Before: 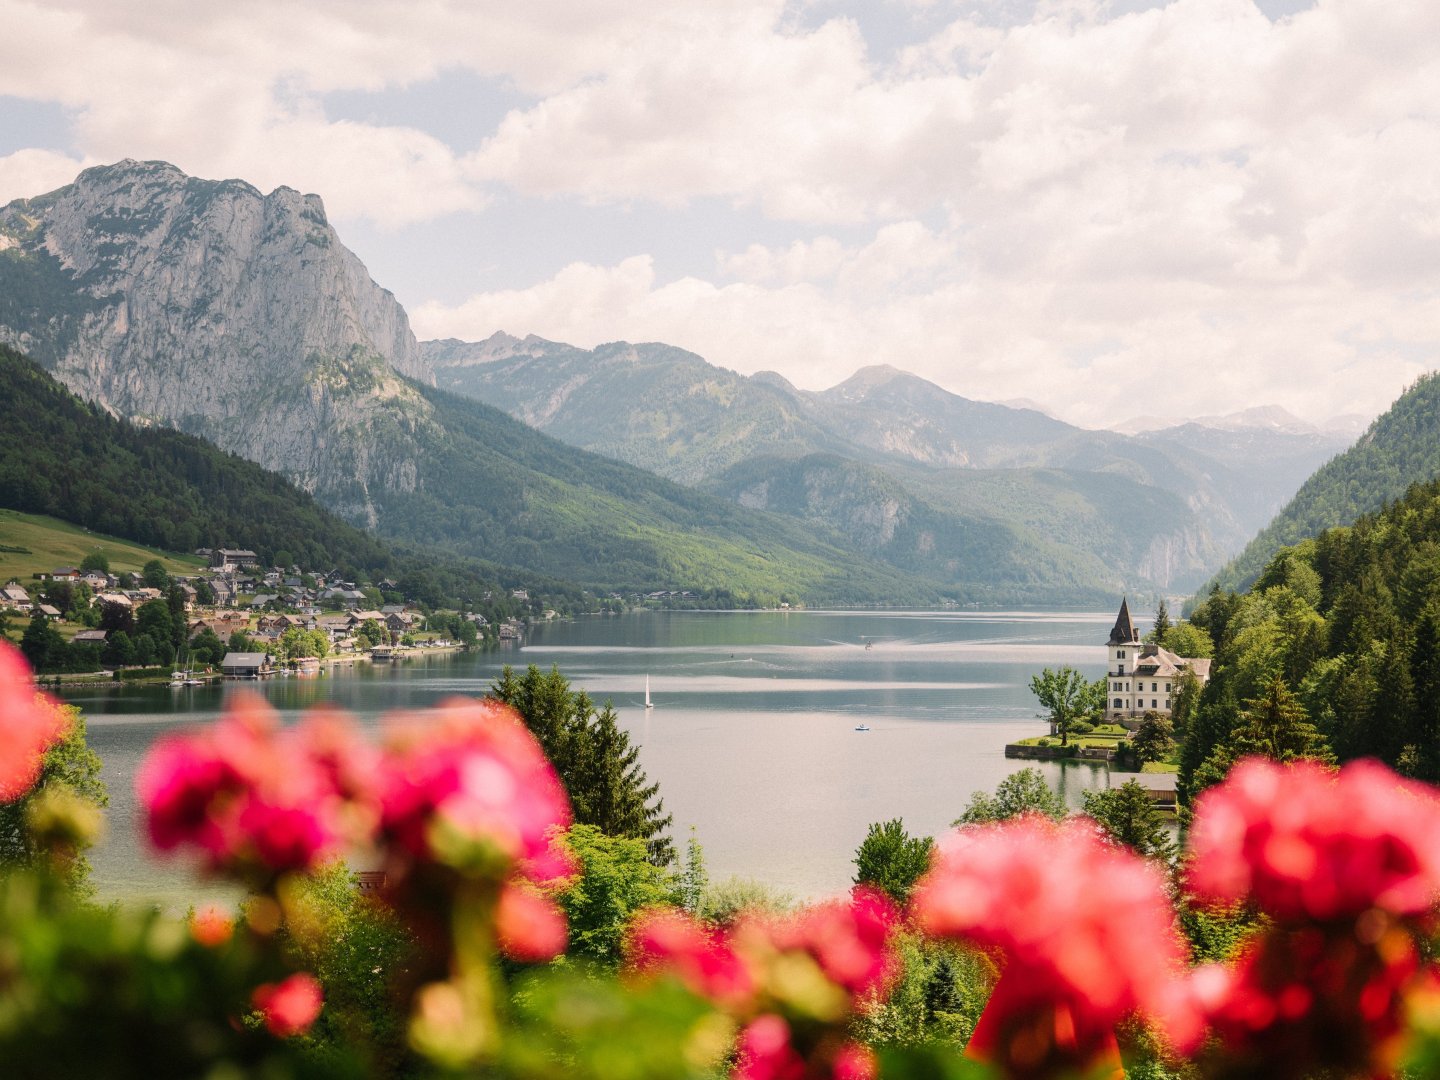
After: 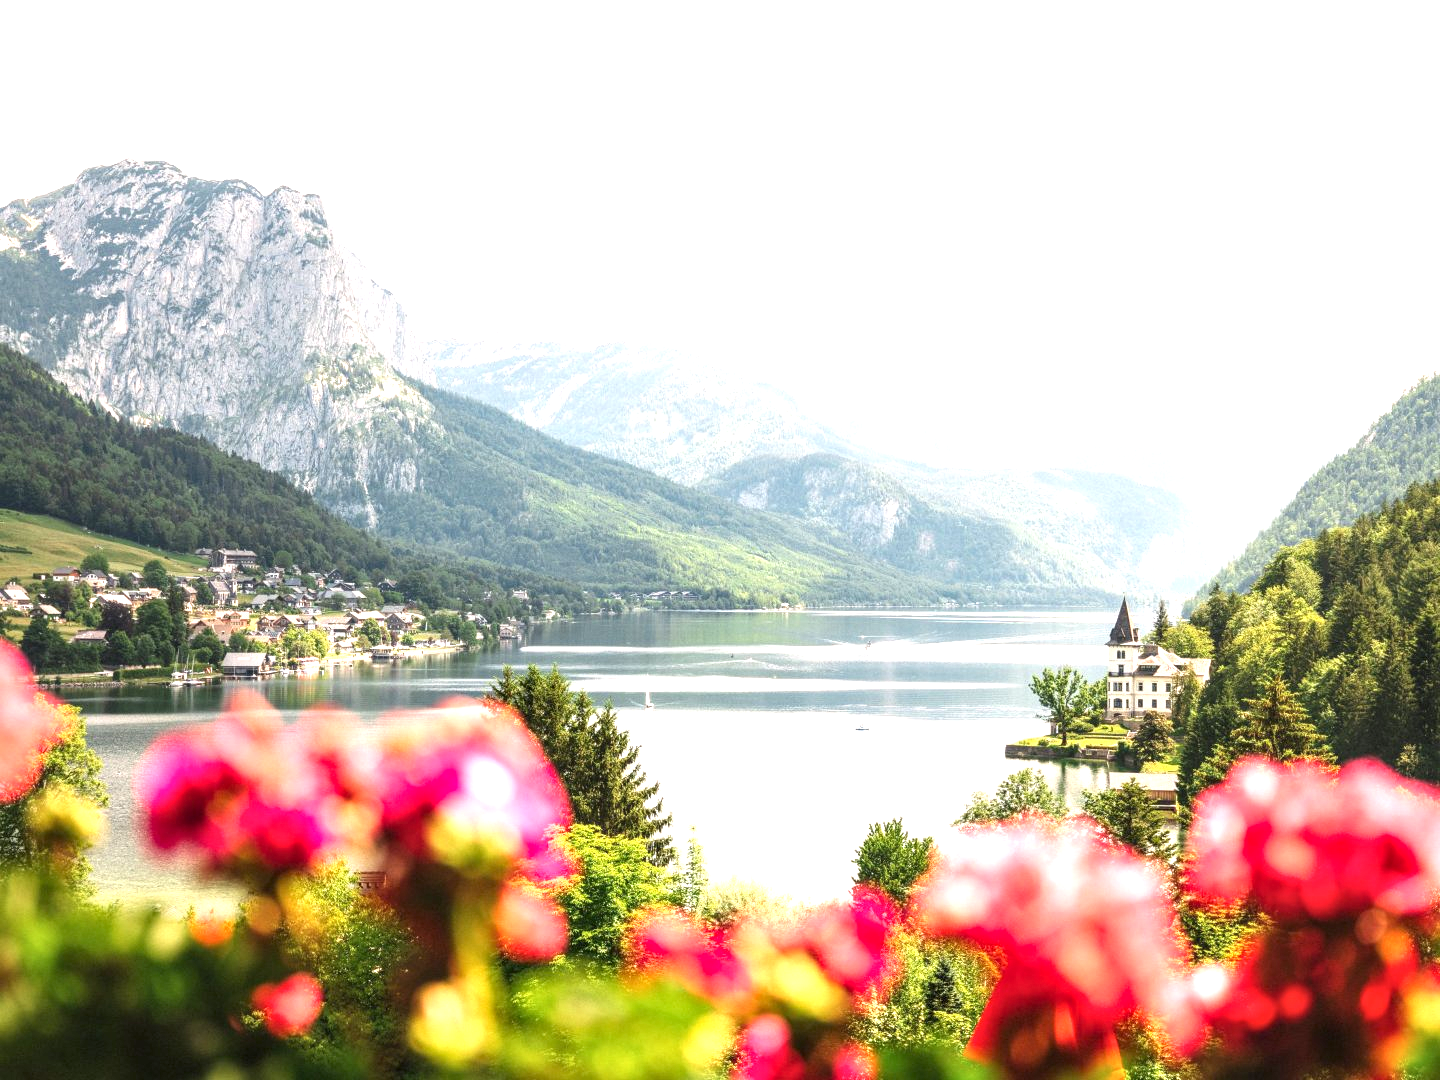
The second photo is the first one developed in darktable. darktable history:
exposure: black level correction 0, exposure 1.3 EV, compensate highlight preservation false
local contrast: on, module defaults
